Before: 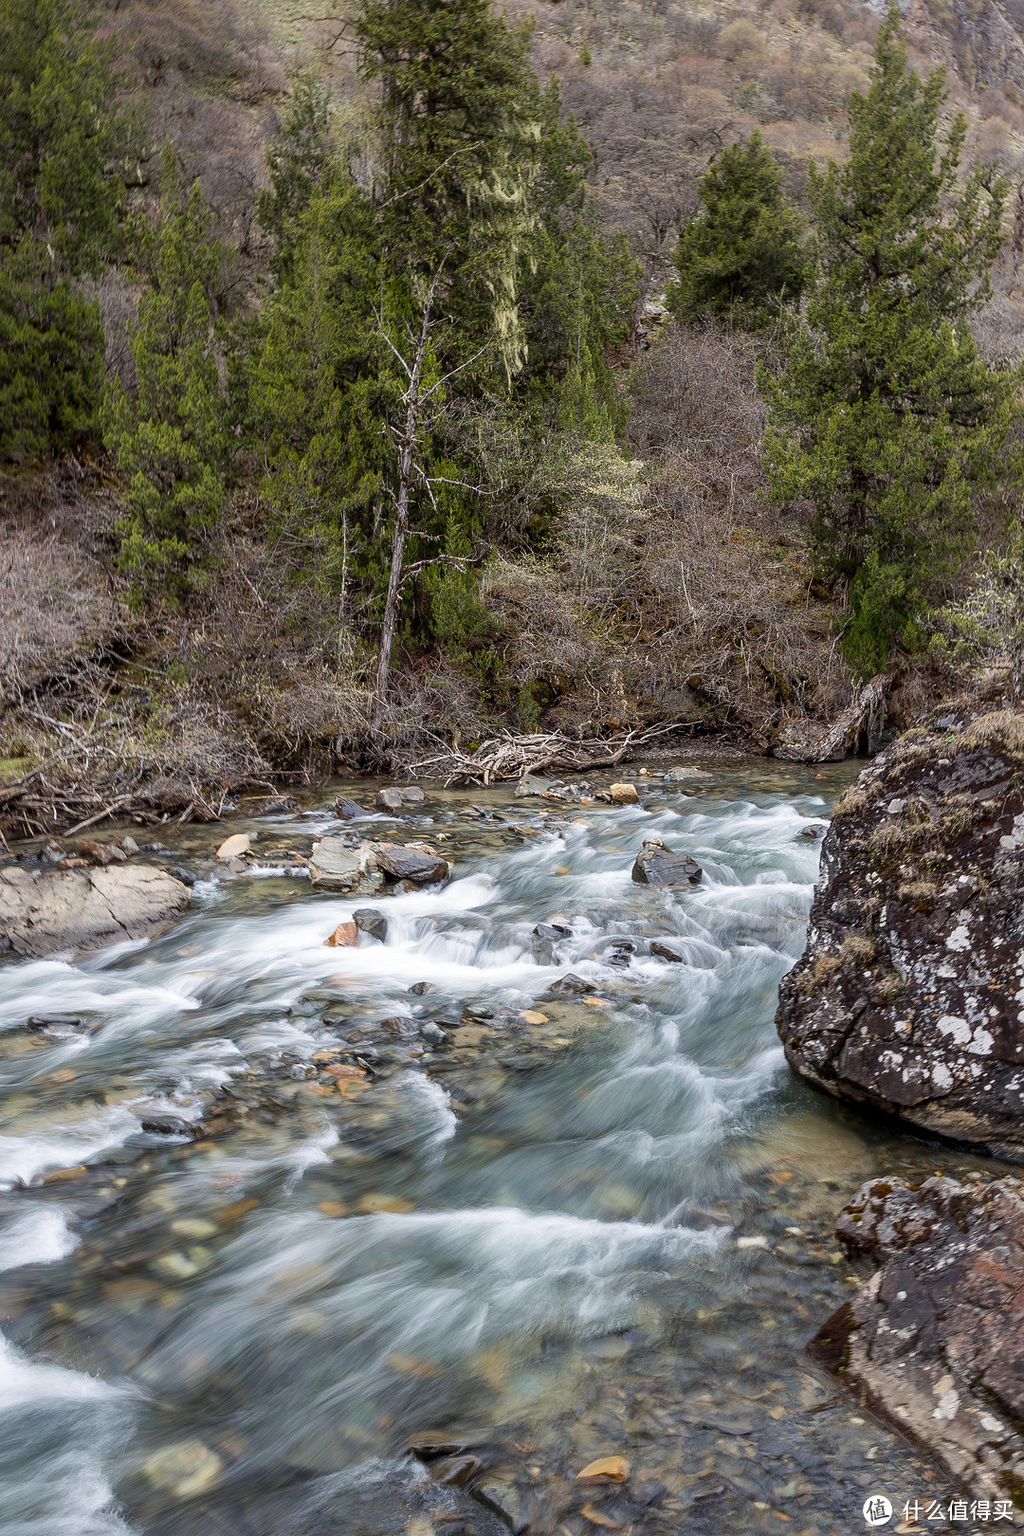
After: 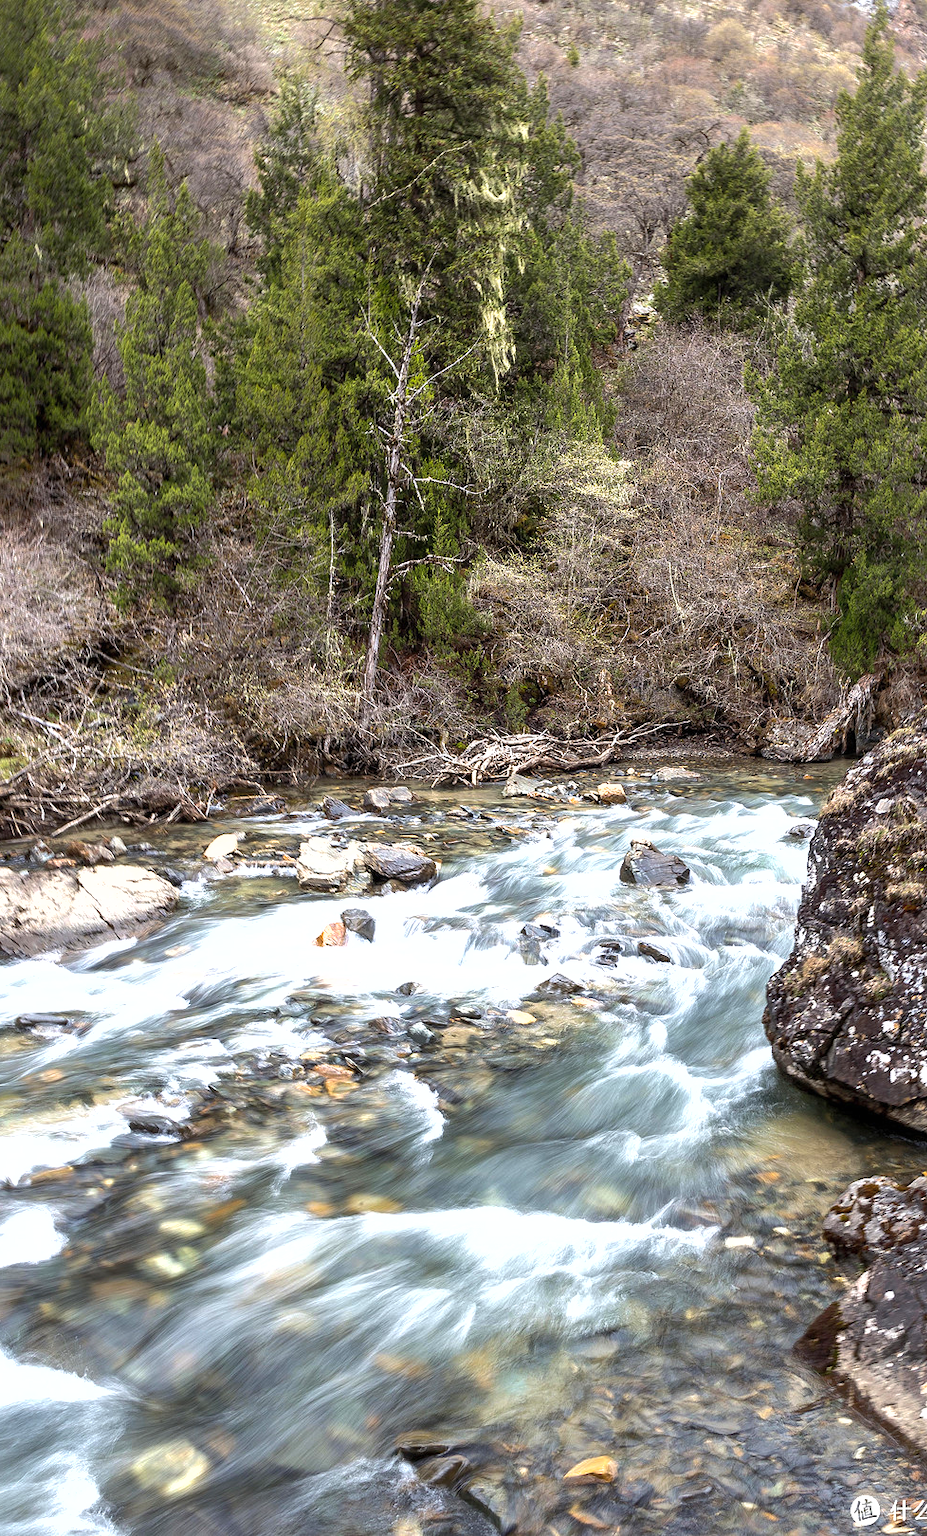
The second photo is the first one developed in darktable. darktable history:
crop and rotate: left 1.302%, right 8.135%
exposure: black level correction 0, exposure 0.5 EV, compensate highlight preservation false
tone equalizer: -8 EV -0.715 EV, -7 EV -0.683 EV, -6 EV -0.606 EV, -5 EV -0.383 EV, -3 EV 0.396 EV, -2 EV 0.6 EV, -1 EV 0.676 EV, +0 EV 0.758 EV, edges refinement/feathering 500, mask exposure compensation -1.57 EV, preserve details guided filter
shadows and highlights: on, module defaults
